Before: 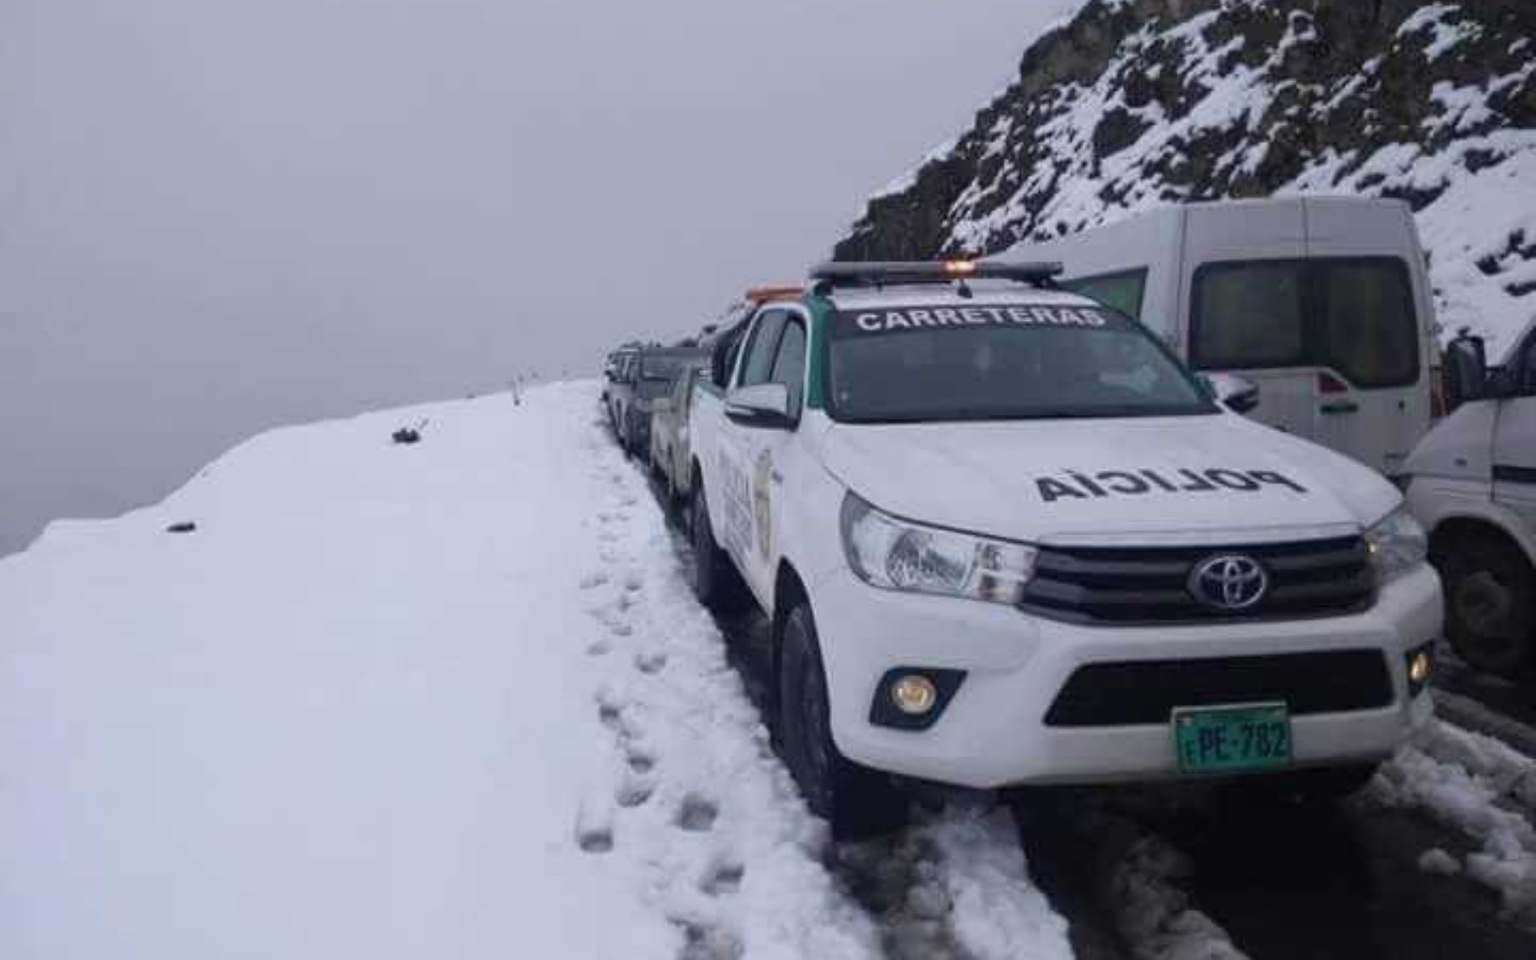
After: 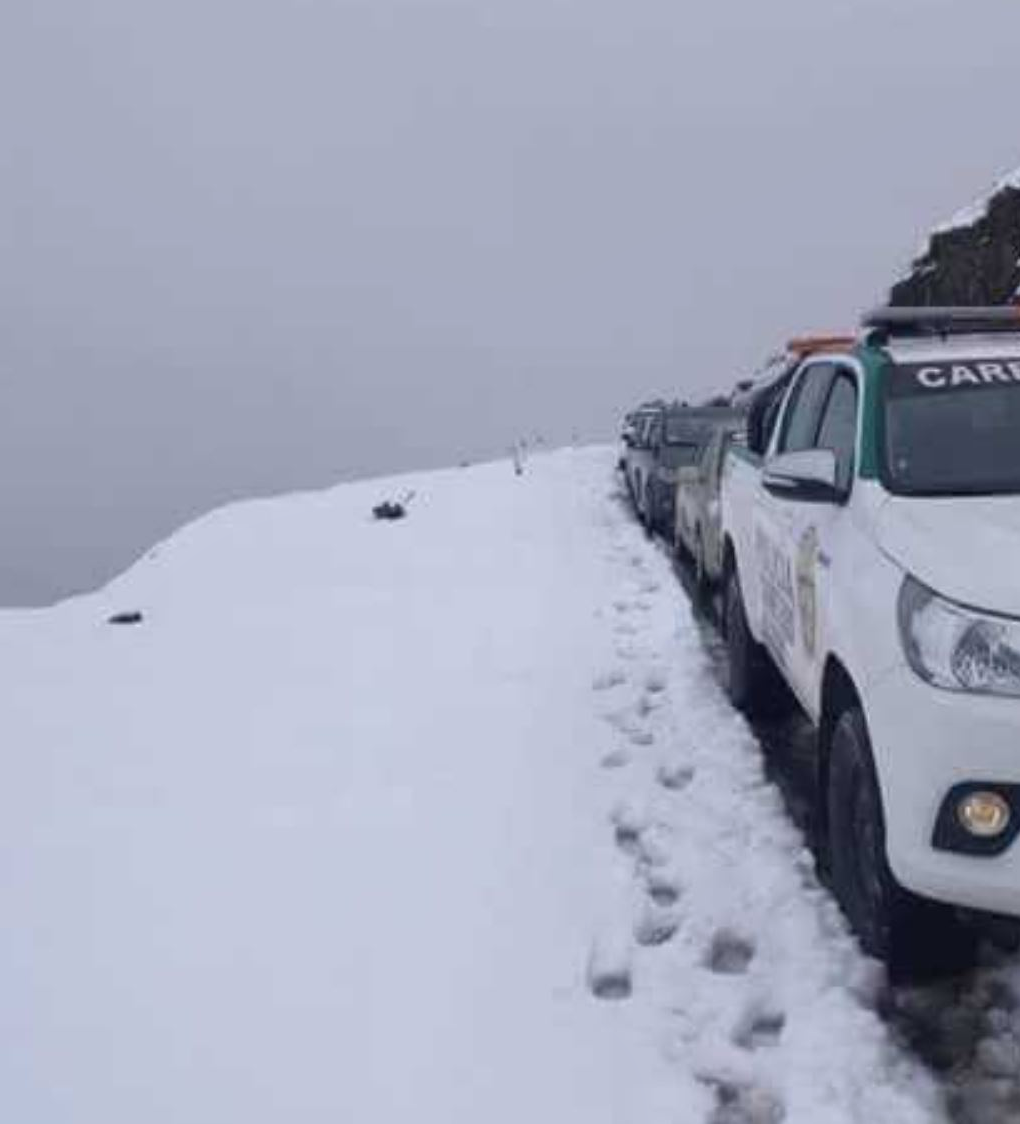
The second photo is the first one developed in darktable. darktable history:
crop: left 4.869%, right 38.449%
tone equalizer: on, module defaults
